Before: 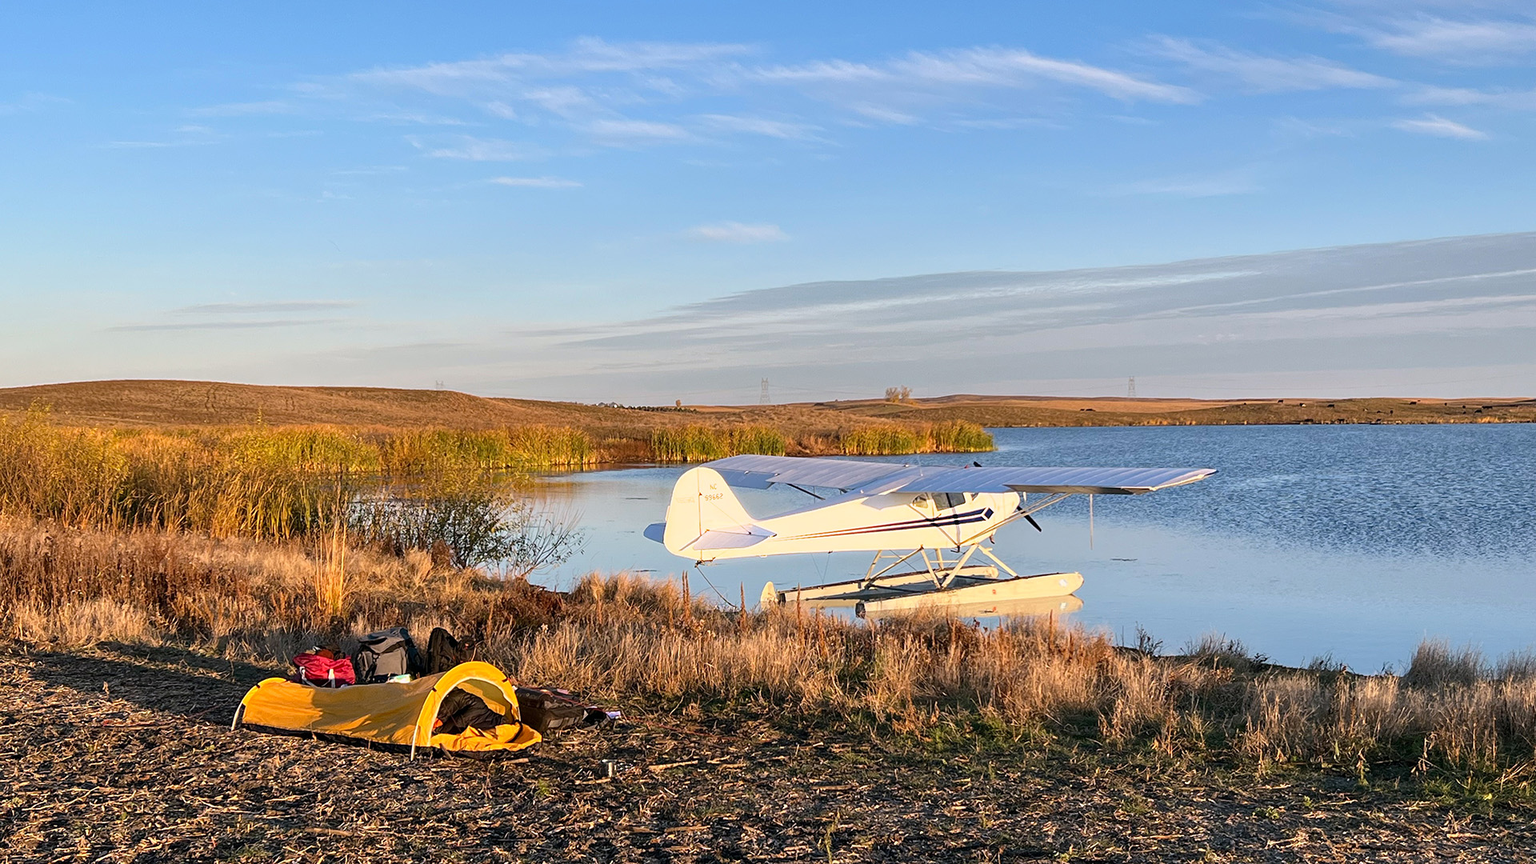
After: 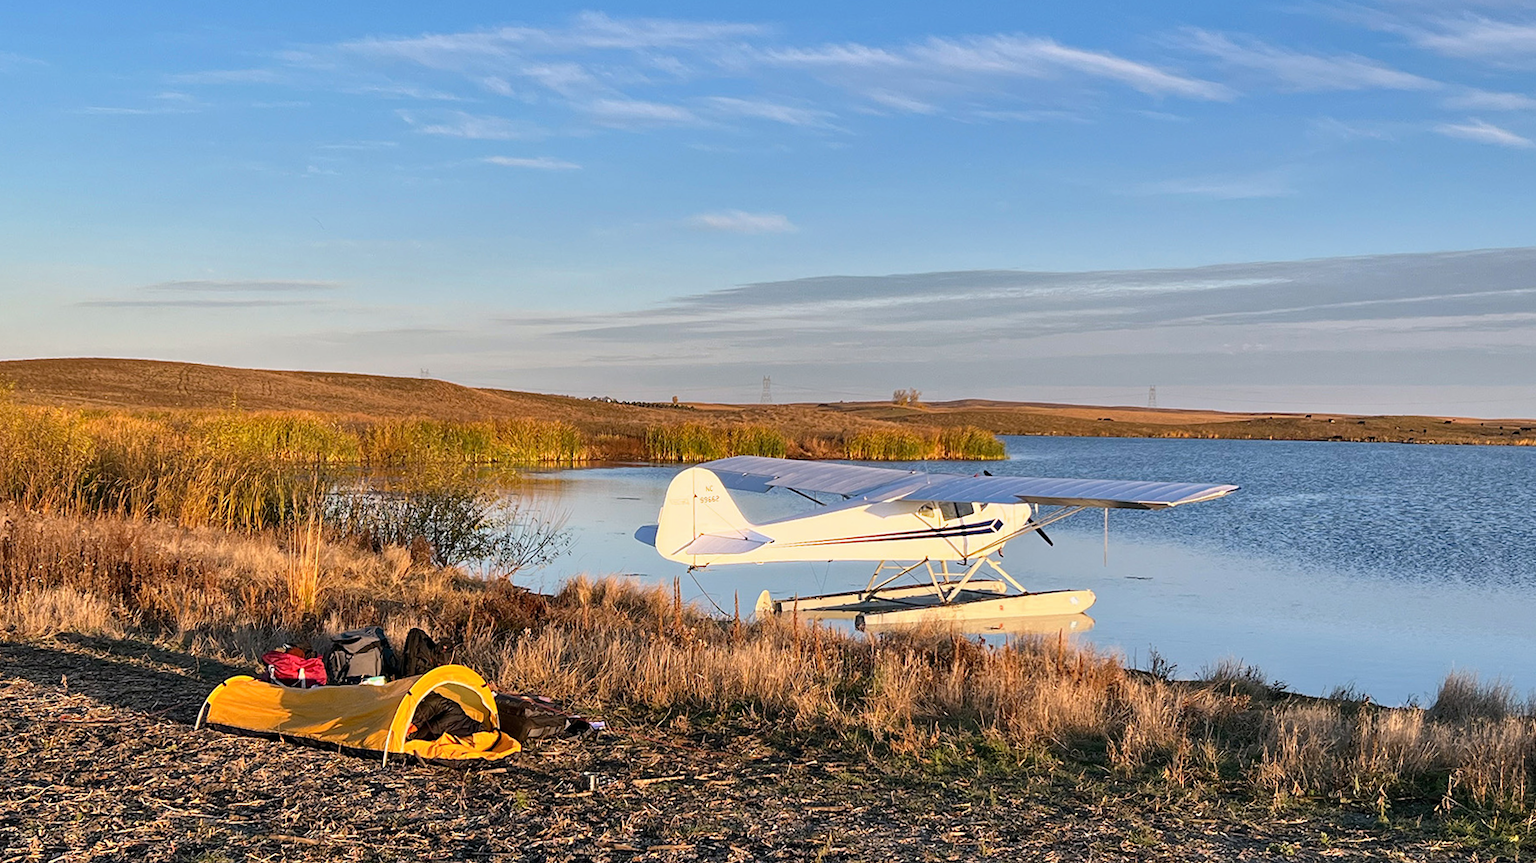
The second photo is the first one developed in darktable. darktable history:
shadows and highlights: soften with gaussian
crop and rotate: angle -1.69°
